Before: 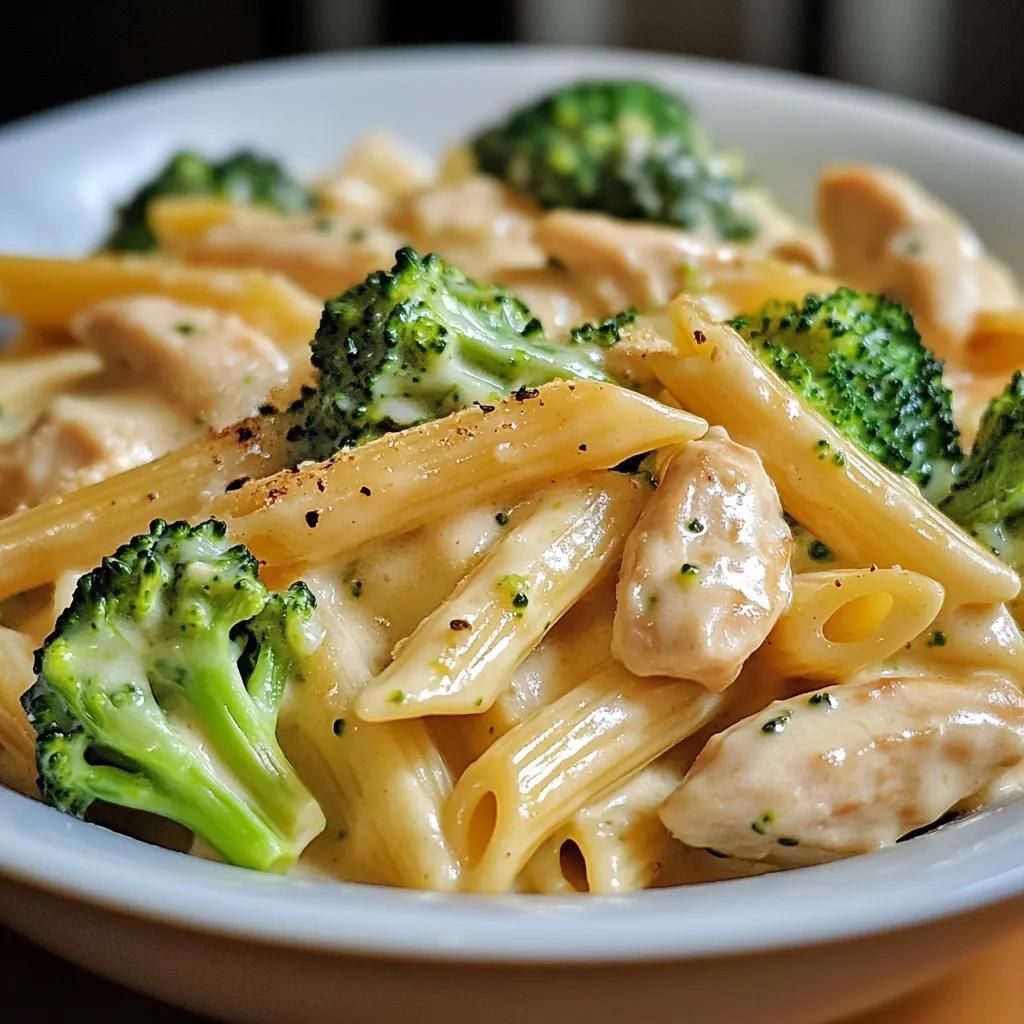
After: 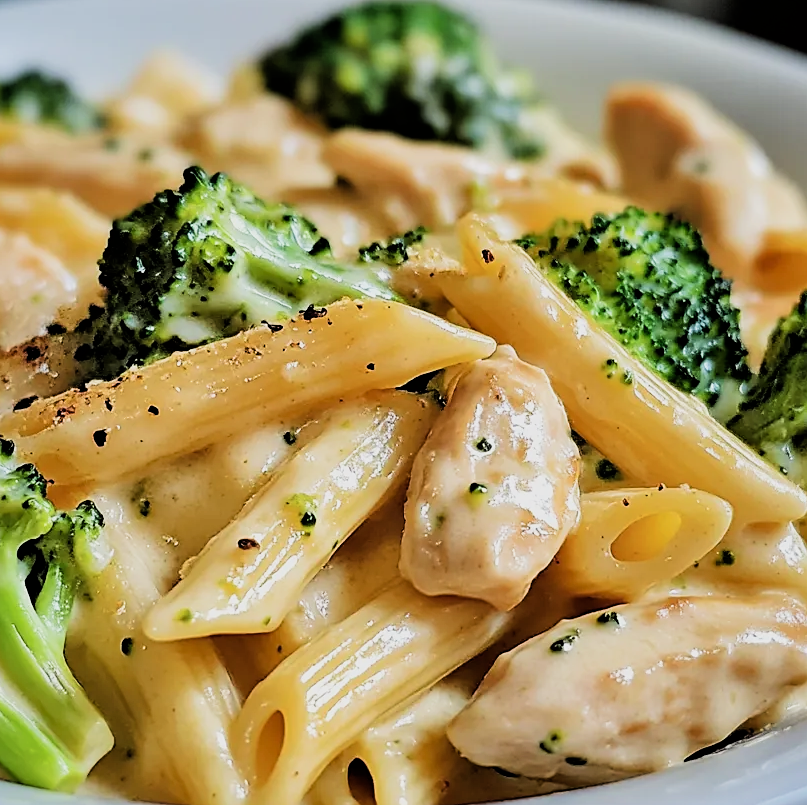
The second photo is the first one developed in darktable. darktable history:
filmic rgb: black relative exposure -5 EV, hardness 2.88, contrast 1.4, highlights saturation mix -30%
sharpen: radius 1.458, amount 0.398, threshold 1.271
velvia: strength 10%
crop and rotate: left 20.74%, top 7.912%, right 0.375%, bottom 13.378%
